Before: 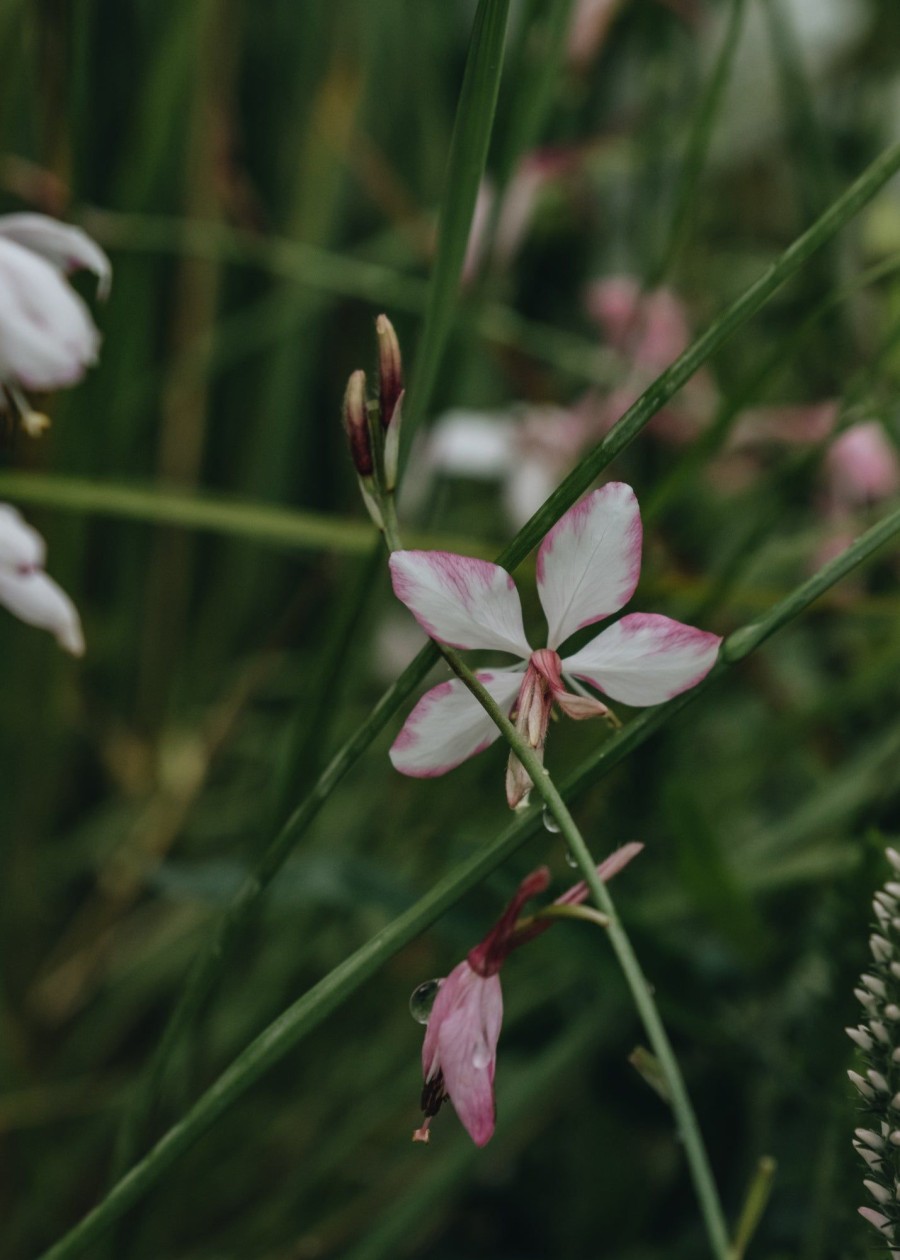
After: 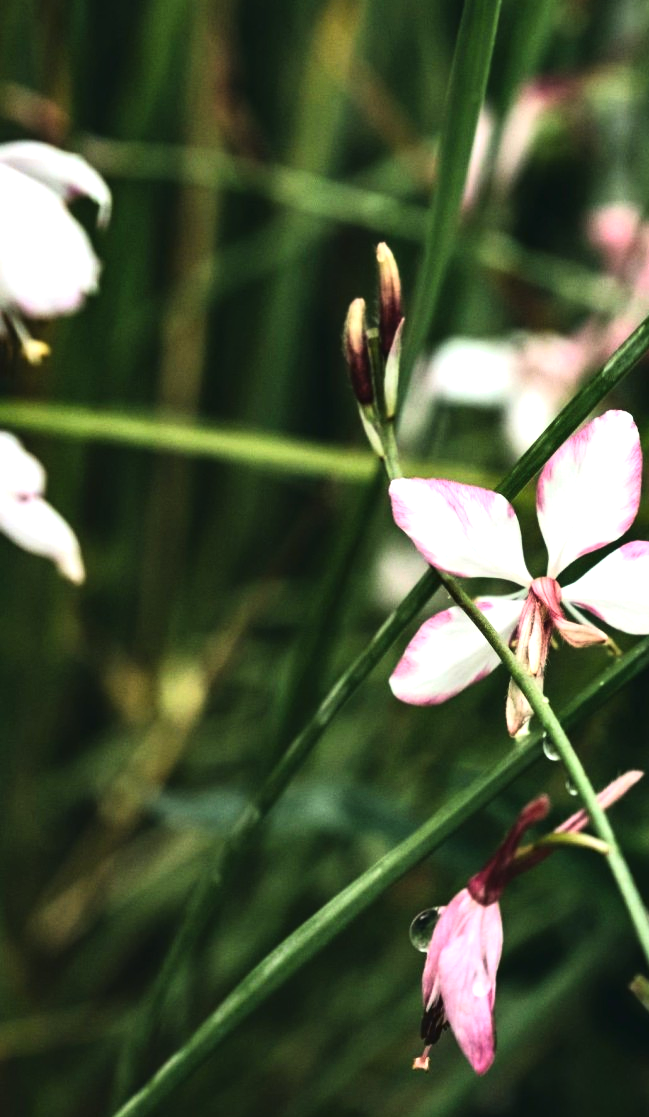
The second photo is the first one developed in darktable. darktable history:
crop: top 5.77%, right 27.835%, bottom 5.536%
exposure: black level correction 0, exposure 1.887 EV, compensate highlight preservation false
tone curve: curves: ch0 [(0, 0) (0.003, 0.004) (0.011, 0.009) (0.025, 0.017) (0.044, 0.029) (0.069, 0.04) (0.1, 0.051) (0.136, 0.07) (0.177, 0.095) (0.224, 0.131) (0.277, 0.179) (0.335, 0.237) (0.399, 0.302) (0.468, 0.386) (0.543, 0.471) (0.623, 0.576) (0.709, 0.699) (0.801, 0.817) (0.898, 0.917) (1, 1)], color space Lab, linked channels, preserve colors none
contrast brightness saturation: contrast 0.134, brightness -0.054, saturation 0.159
